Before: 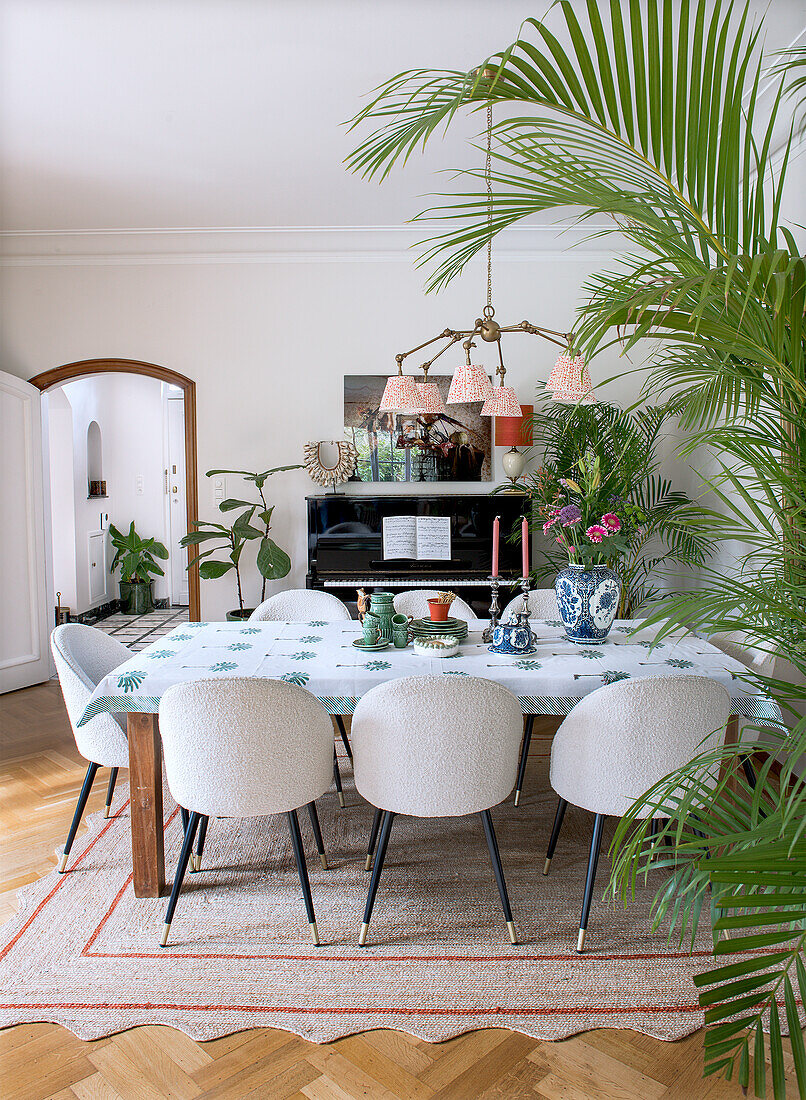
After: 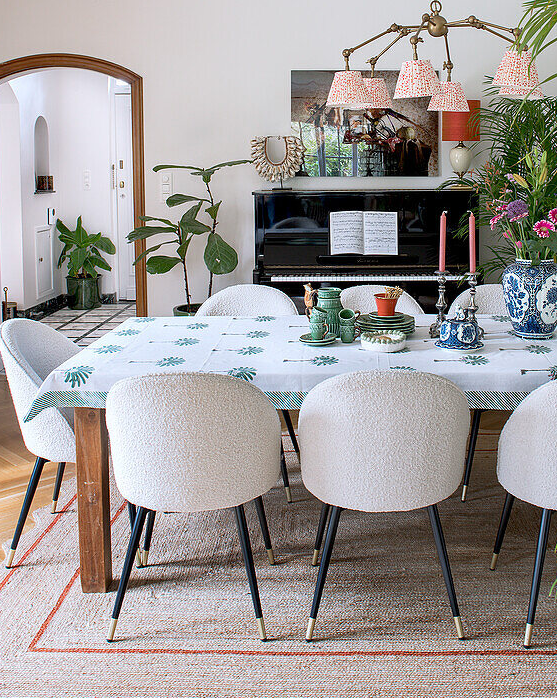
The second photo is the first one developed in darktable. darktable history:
crop: left 6.679%, top 27.73%, right 24.194%, bottom 8.727%
